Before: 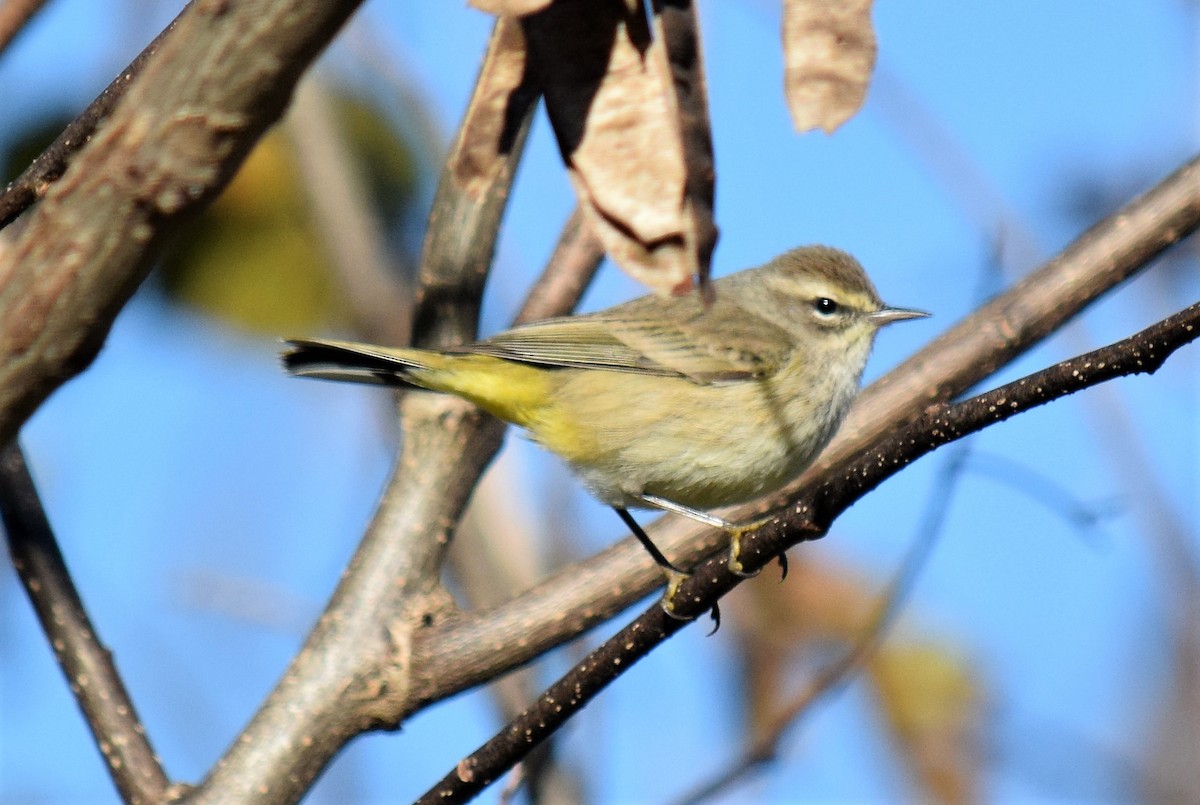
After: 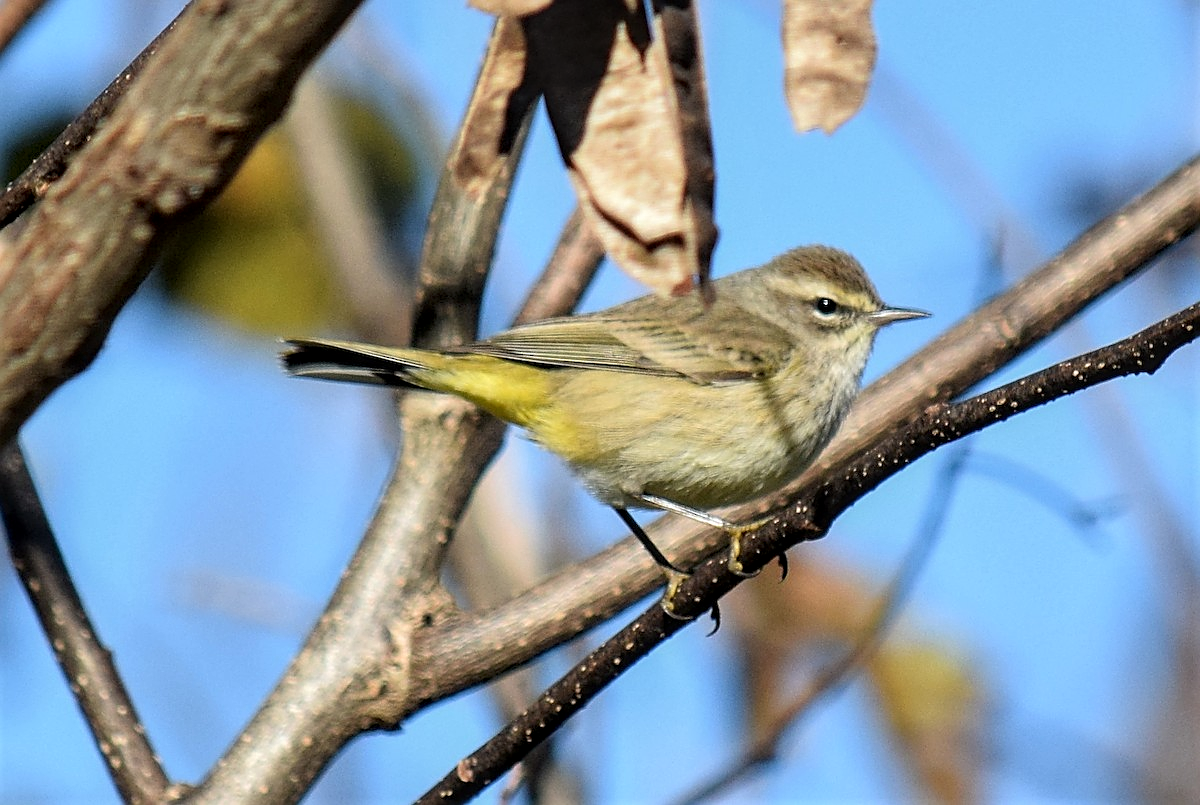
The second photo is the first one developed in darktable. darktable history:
local contrast: on, module defaults
sharpen: amount 0.569
